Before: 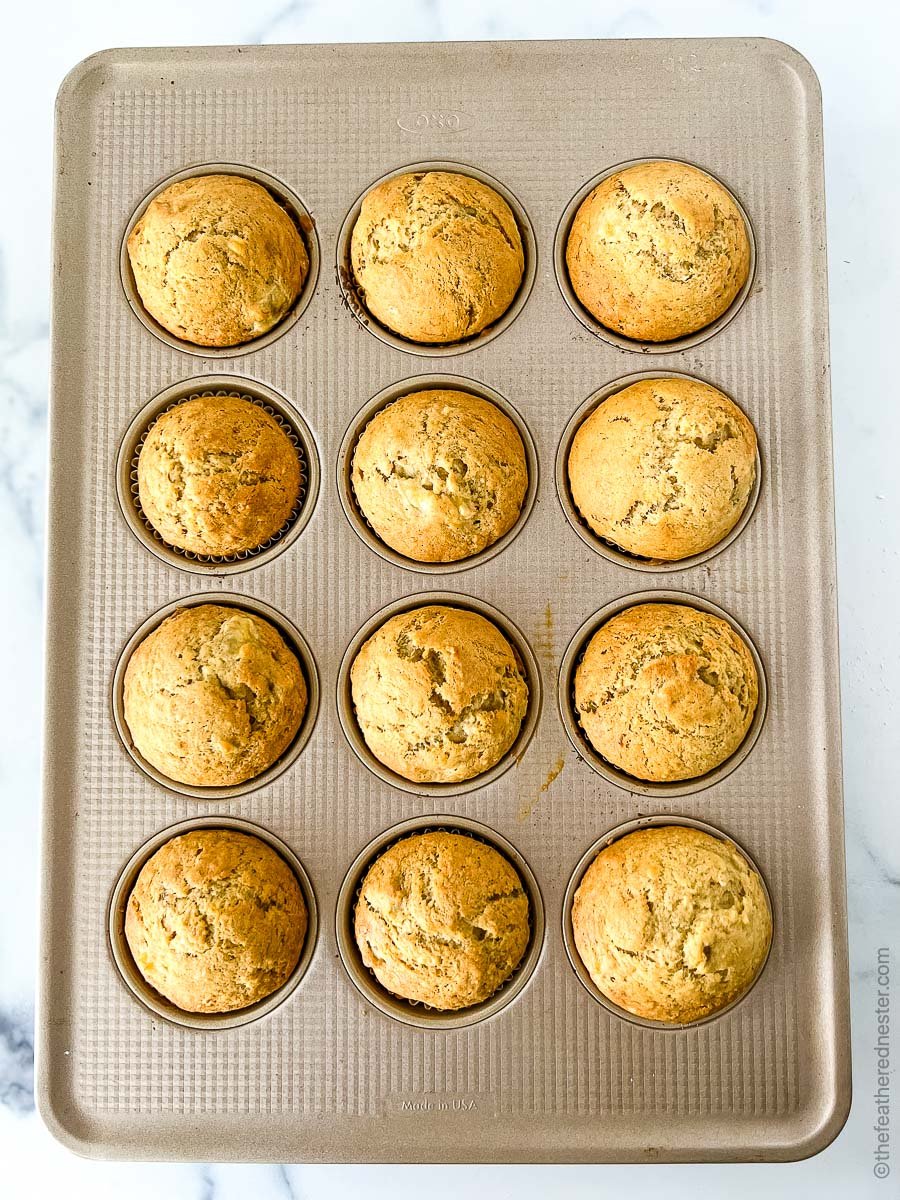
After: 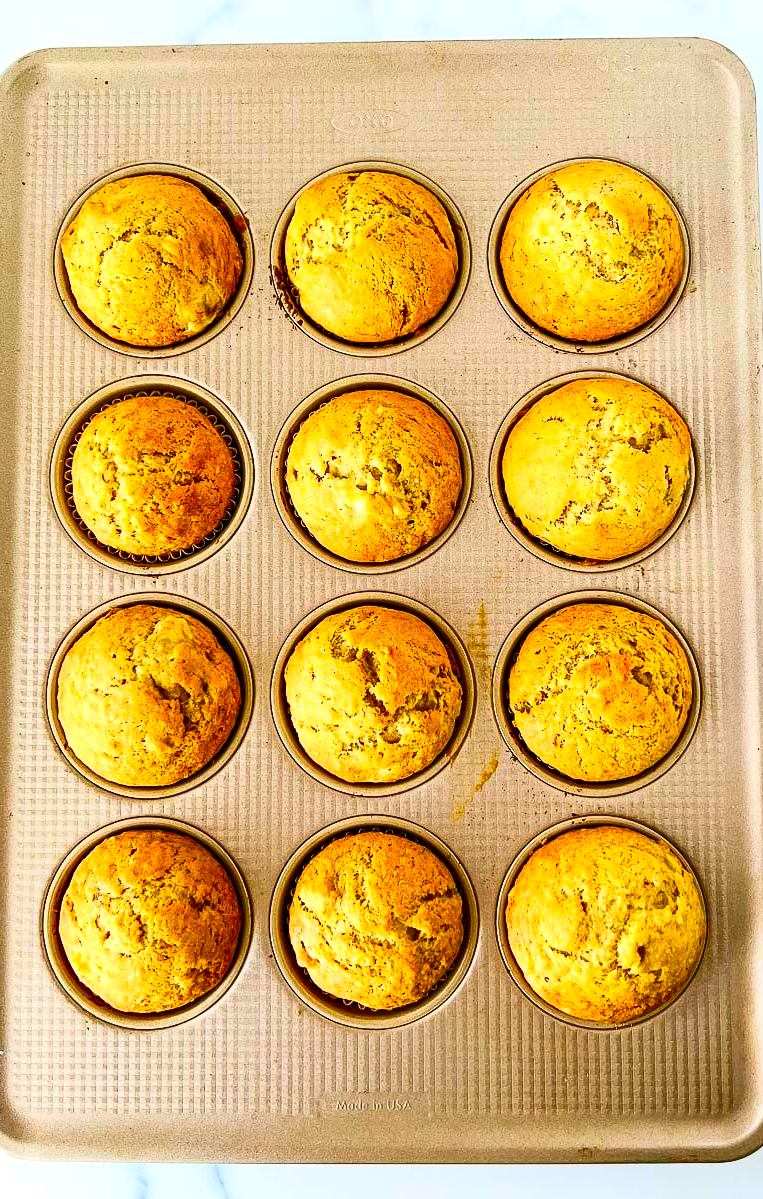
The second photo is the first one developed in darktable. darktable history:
crop: left 7.402%, right 7.794%
contrast brightness saturation: contrast 0.263, brightness 0.022, saturation 0.859
